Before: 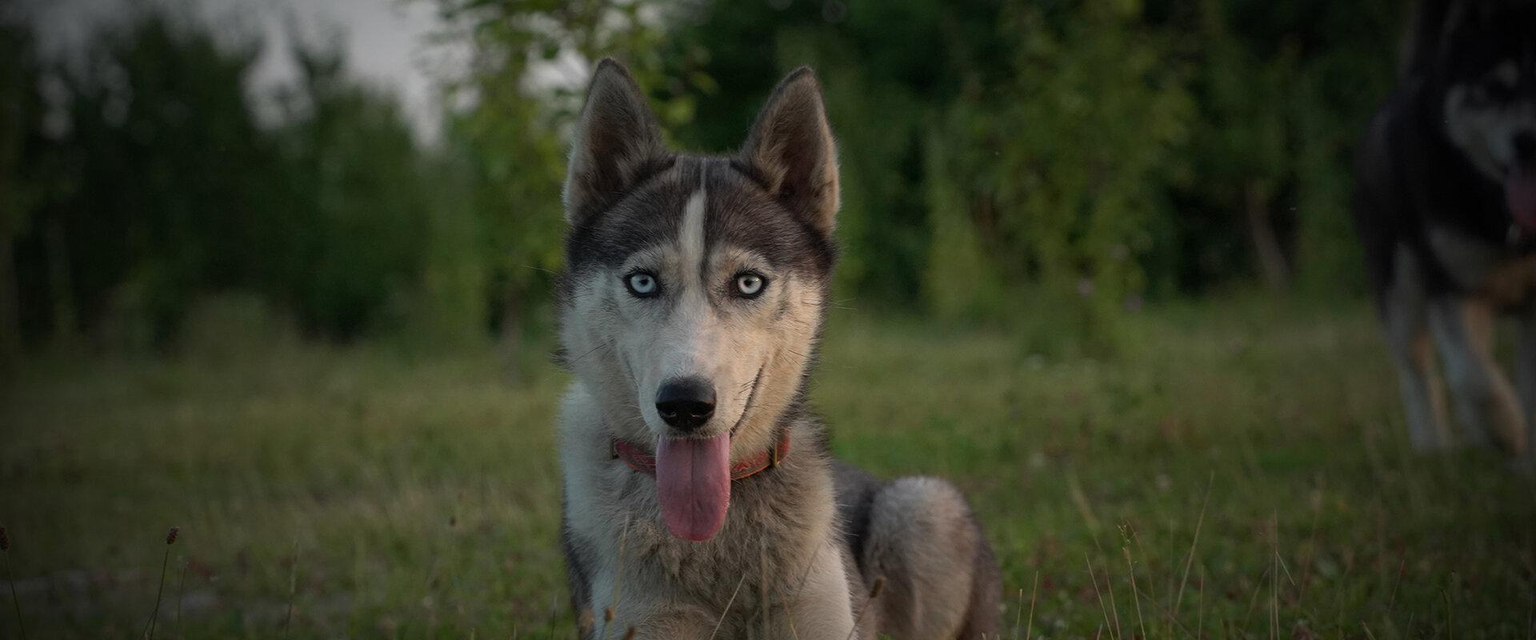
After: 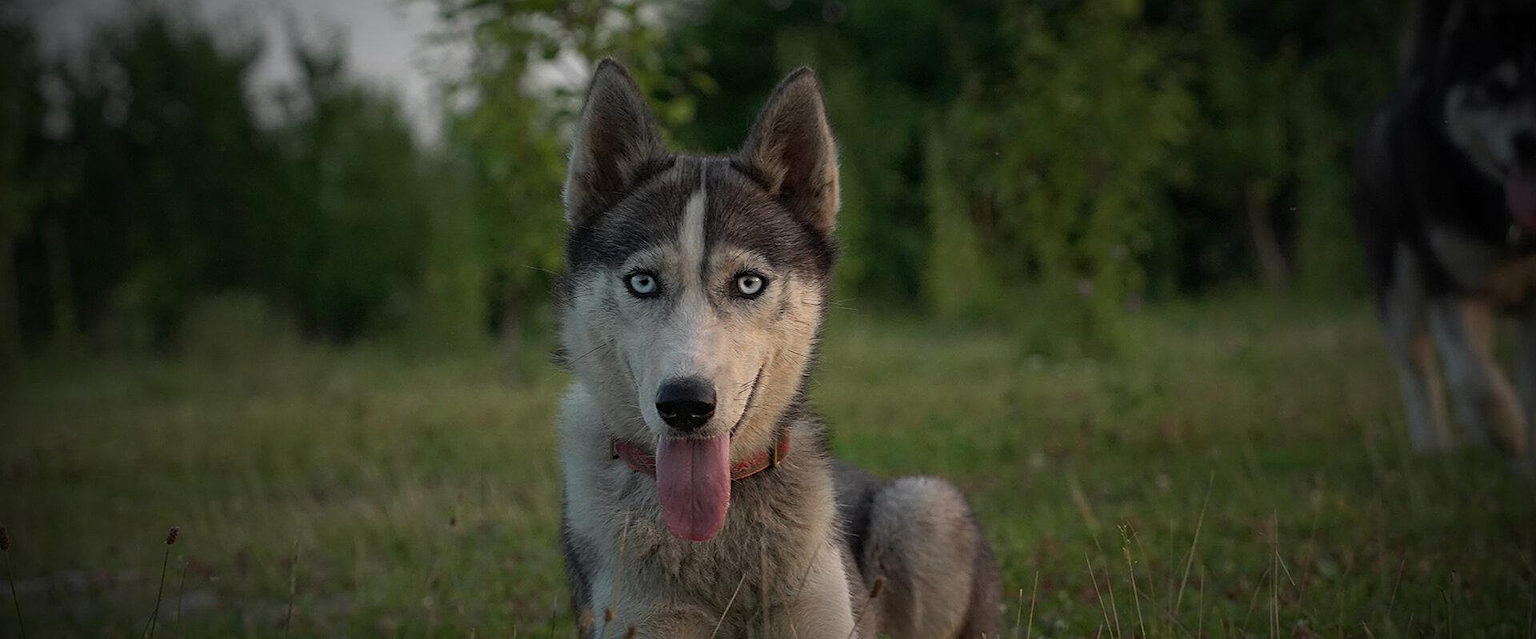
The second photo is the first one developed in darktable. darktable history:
crop: bottom 0.058%
sharpen: on, module defaults
